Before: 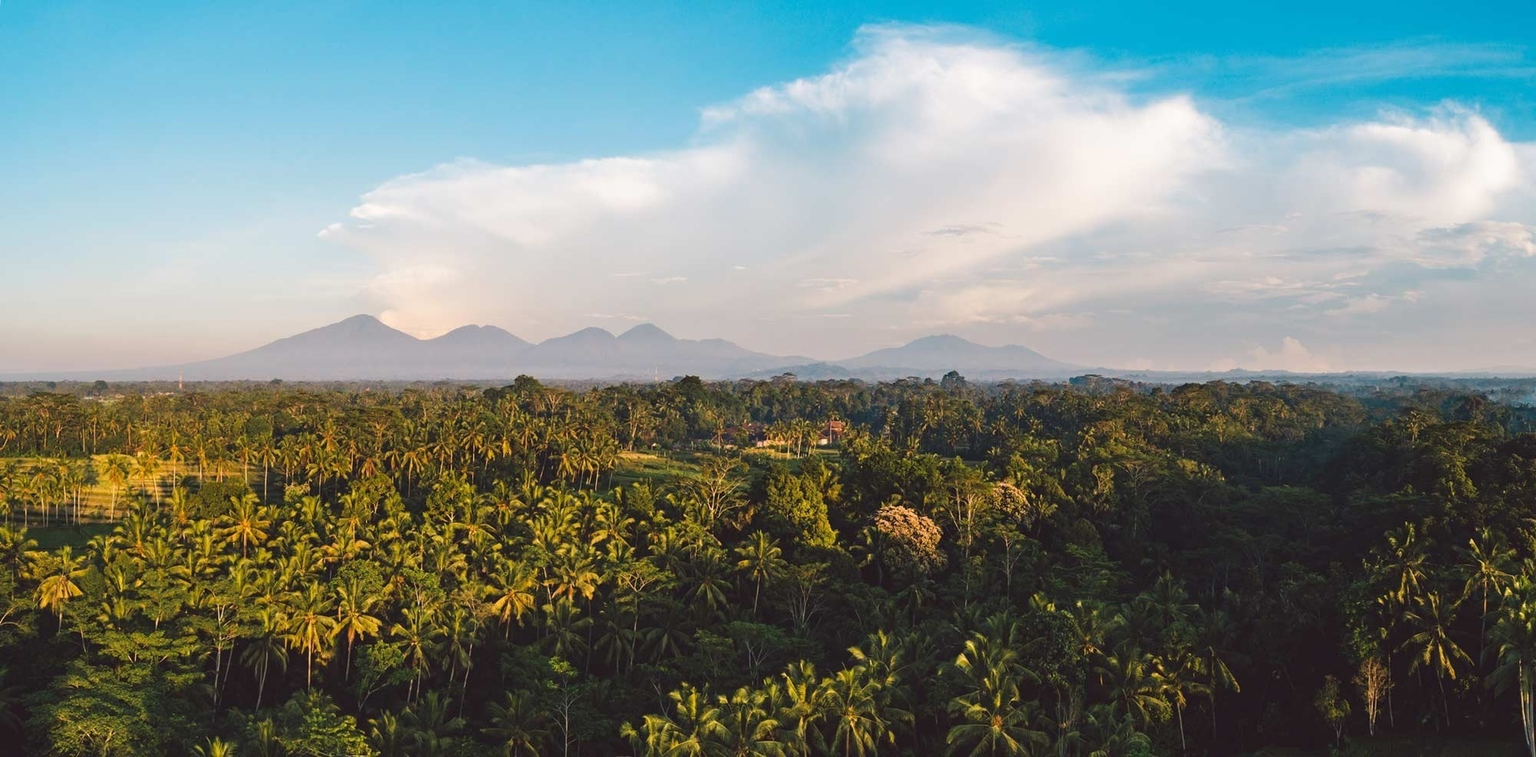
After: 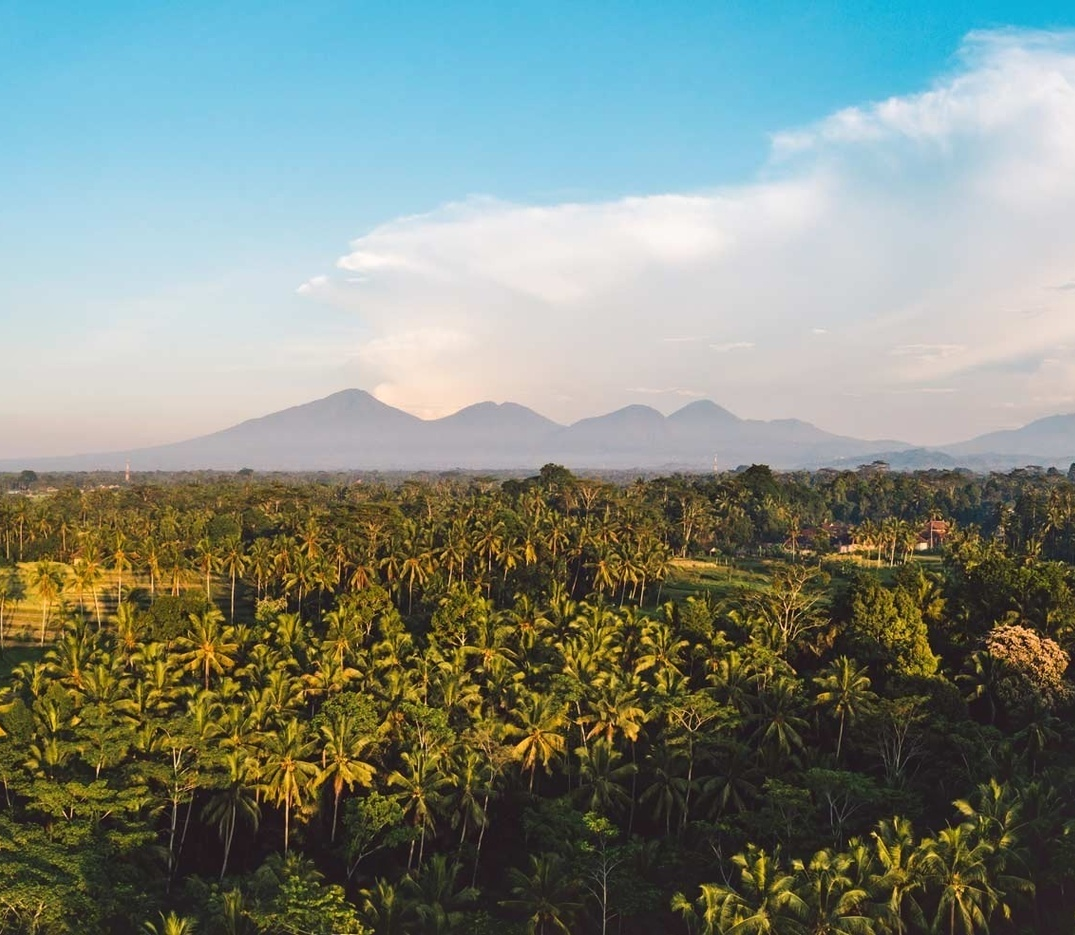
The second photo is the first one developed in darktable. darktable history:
crop: left 5.101%, right 38.307%
contrast brightness saturation: contrast 0.075
shadows and highlights: shadows 61.81, white point adjustment 0.373, highlights -33.3, compress 83.49%
